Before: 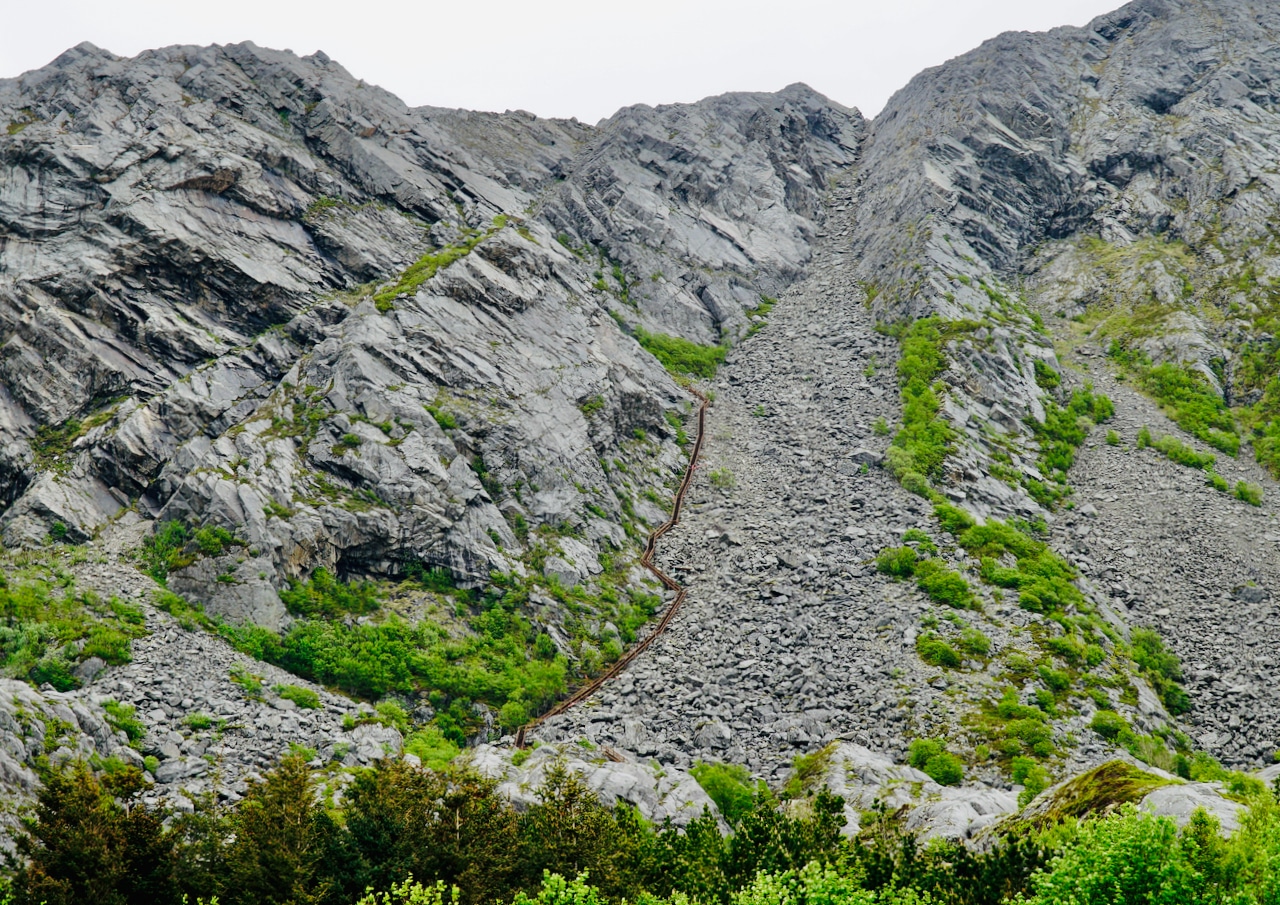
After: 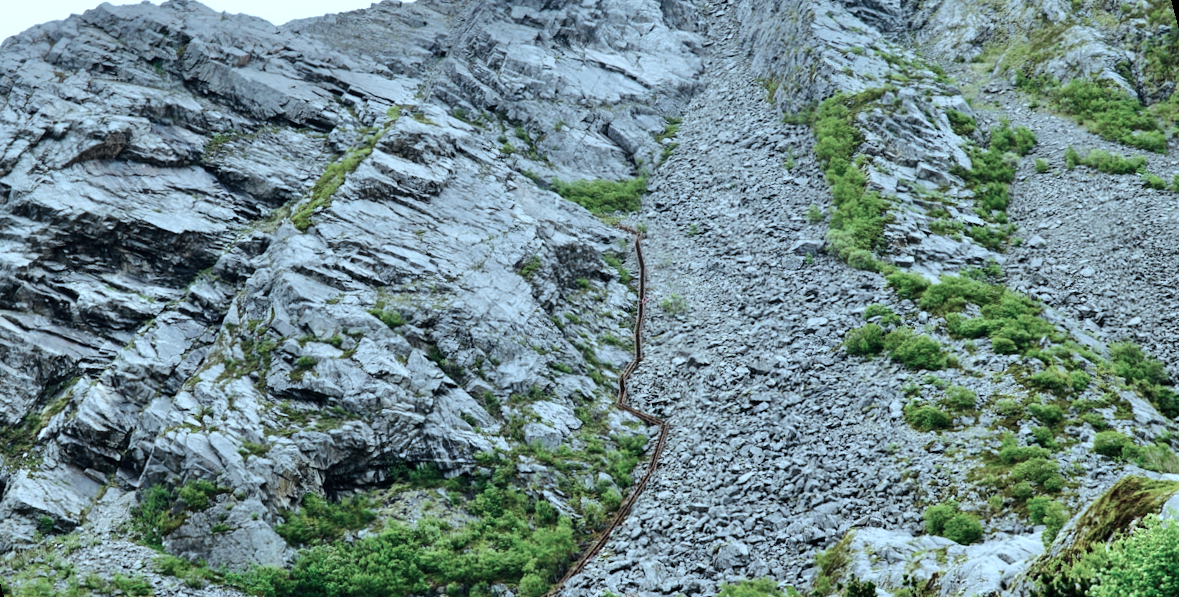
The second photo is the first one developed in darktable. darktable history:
rotate and perspective: rotation -14.8°, crop left 0.1, crop right 0.903, crop top 0.25, crop bottom 0.748
color correction: highlights a* -12.64, highlights b* -18.1, saturation 0.7
tone equalizer: -8 EV -0.417 EV, -7 EV -0.389 EV, -6 EV -0.333 EV, -5 EV -0.222 EV, -3 EV 0.222 EV, -2 EV 0.333 EV, -1 EV 0.389 EV, +0 EV 0.417 EV, edges refinement/feathering 500, mask exposure compensation -1.57 EV, preserve details no
color calibration: illuminant as shot in camera, x 0.358, y 0.373, temperature 4628.91 K
